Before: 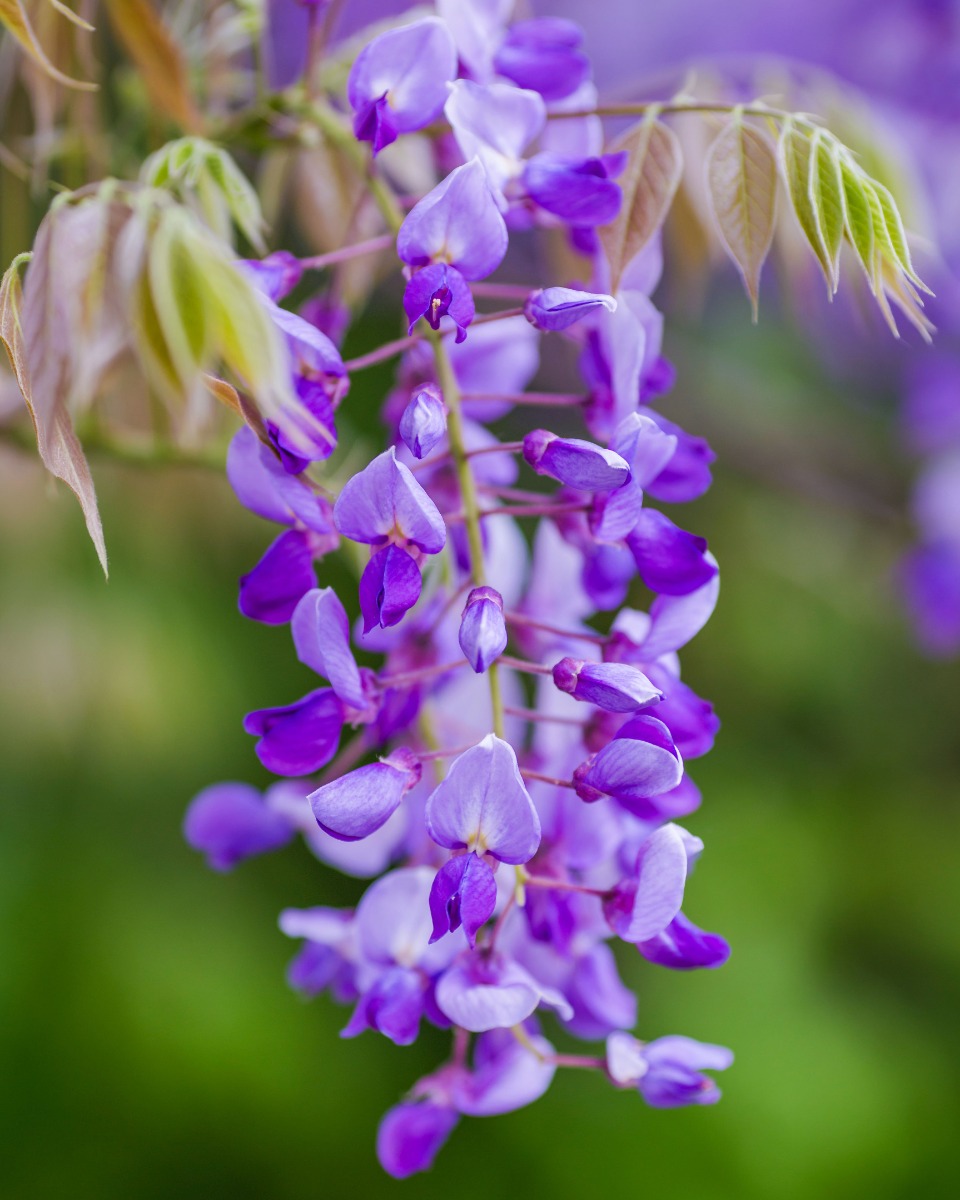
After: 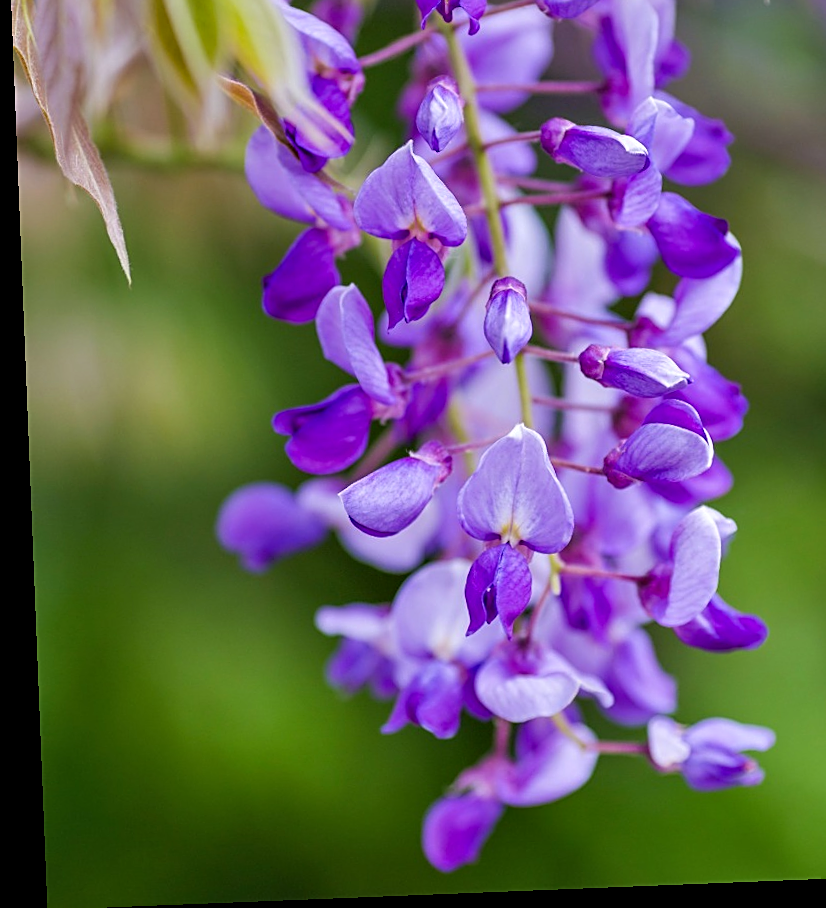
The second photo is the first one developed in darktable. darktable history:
rotate and perspective: rotation -2.29°, automatic cropping off
contrast equalizer: octaves 7, y [[0.6 ×6], [0.55 ×6], [0 ×6], [0 ×6], [0 ×6]], mix 0.3
crop: top 26.531%, right 17.959%
sharpen: on, module defaults
